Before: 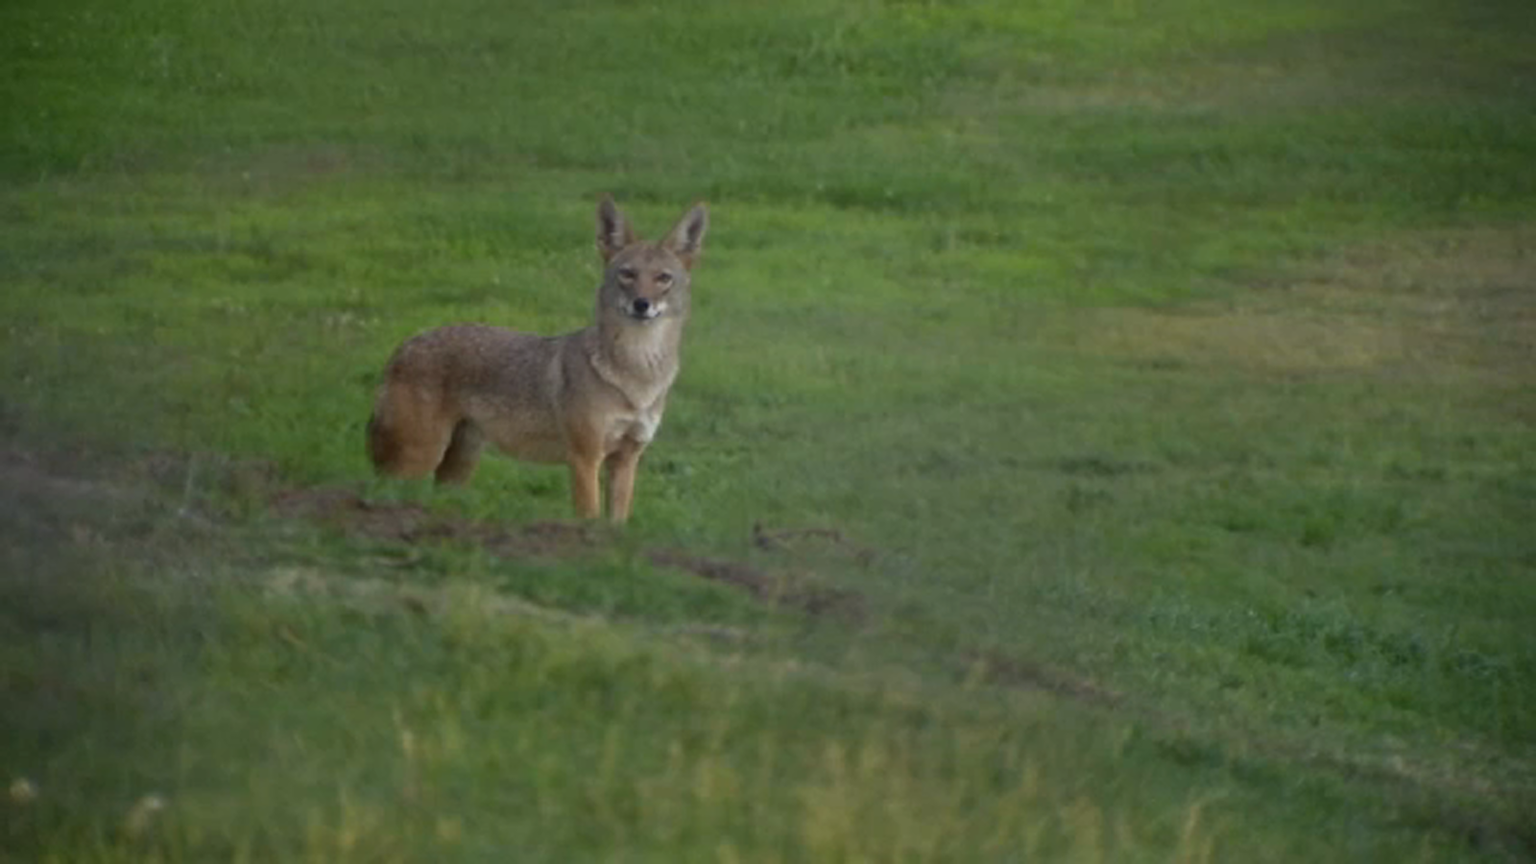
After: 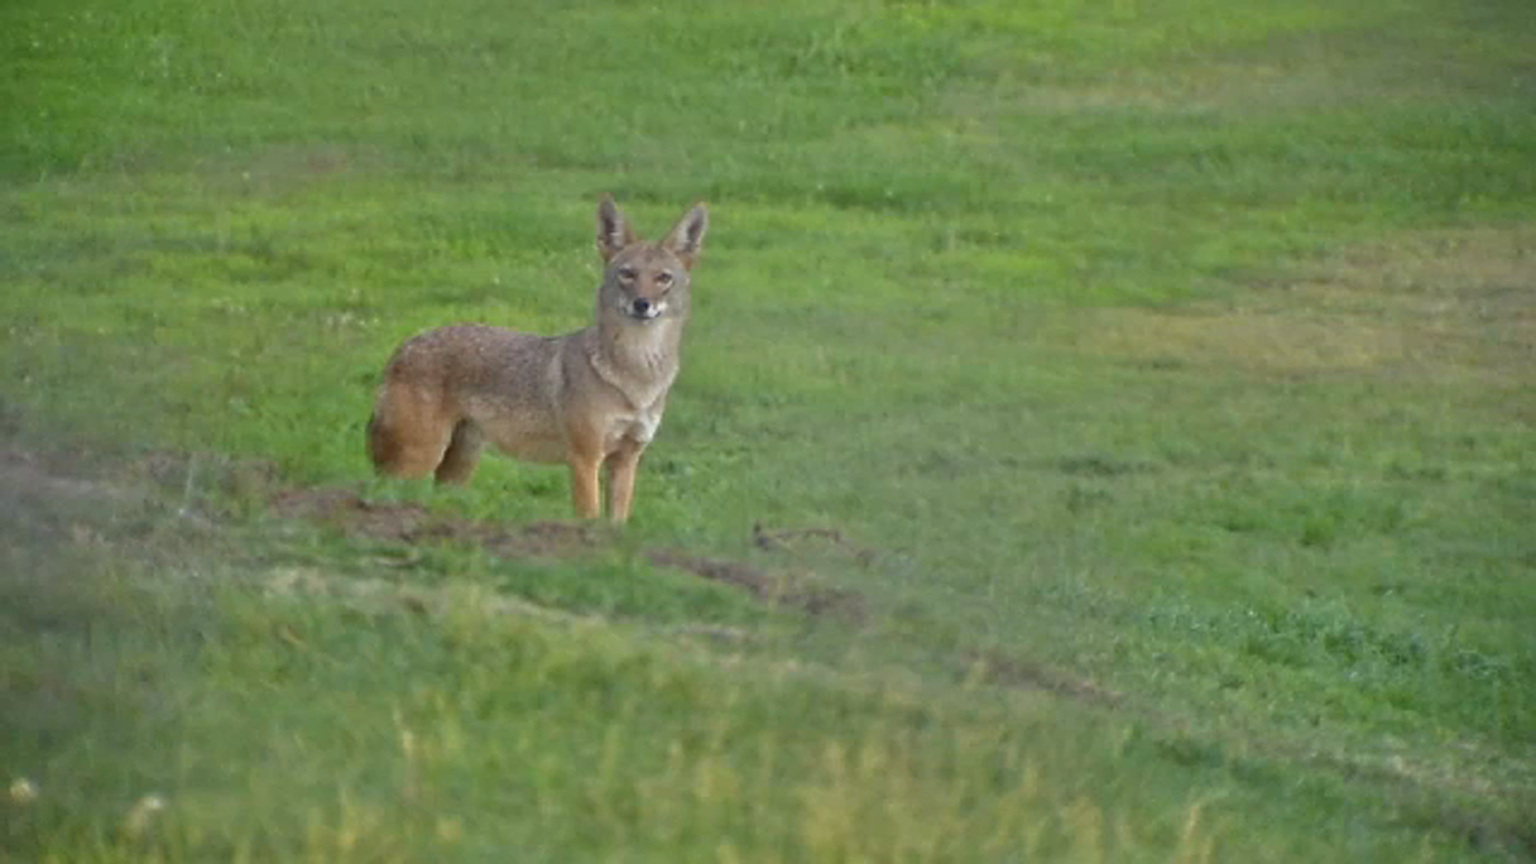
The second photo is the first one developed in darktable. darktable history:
sharpen: on, module defaults
tone equalizer: -7 EV 0.146 EV, -6 EV 0.576 EV, -5 EV 1.18 EV, -4 EV 1.36 EV, -3 EV 1.13 EV, -2 EV 0.6 EV, -1 EV 0.156 EV
